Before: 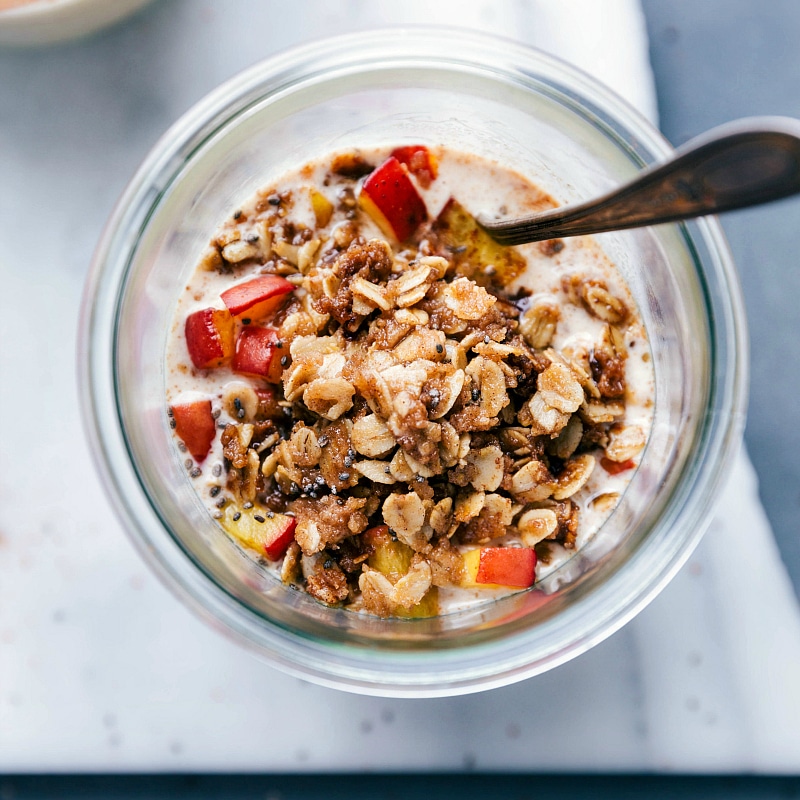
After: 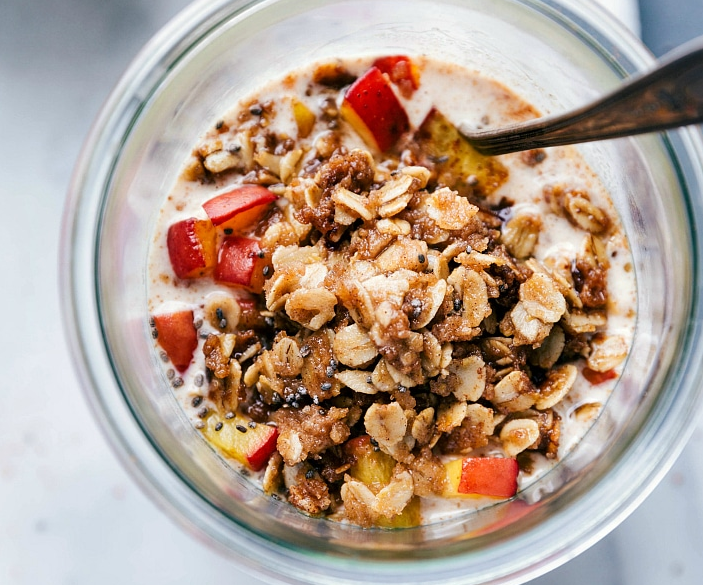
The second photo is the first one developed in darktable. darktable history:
crop and rotate: left 2.329%, top 11.253%, right 9.79%, bottom 15.583%
